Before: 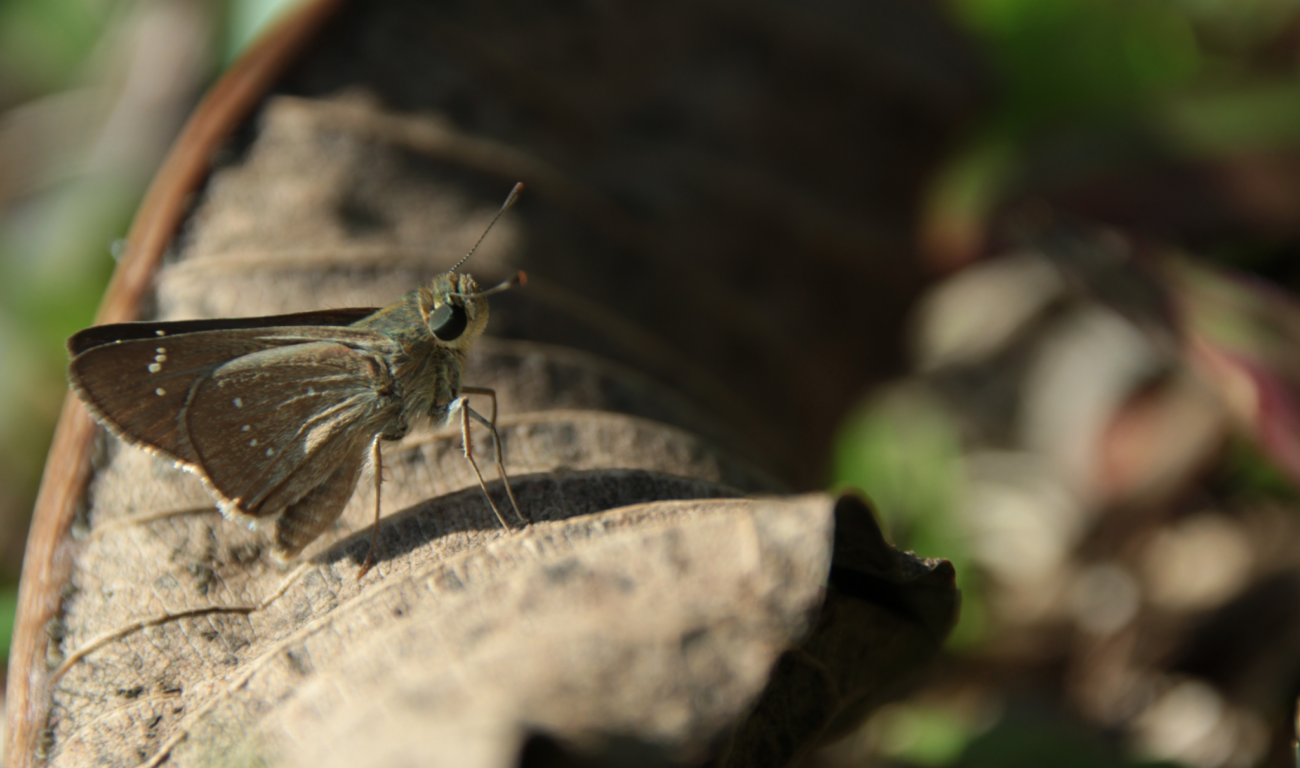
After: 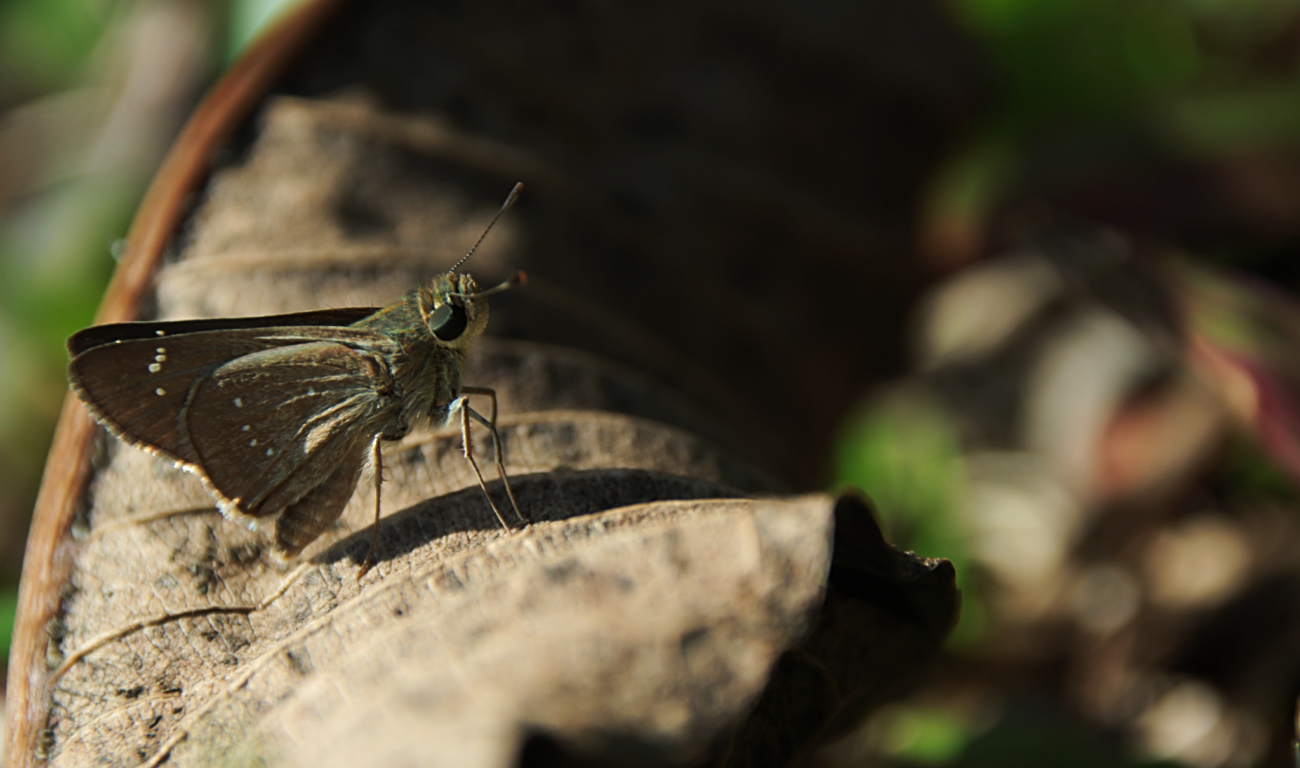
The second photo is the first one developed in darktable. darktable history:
tone curve: curves: ch0 [(0, 0) (0.003, 0.006) (0.011, 0.01) (0.025, 0.017) (0.044, 0.029) (0.069, 0.043) (0.1, 0.064) (0.136, 0.091) (0.177, 0.128) (0.224, 0.162) (0.277, 0.206) (0.335, 0.258) (0.399, 0.324) (0.468, 0.404) (0.543, 0.499) (0.623, 0.595) (0.709, 0.693) (0.801, 0.786) (0.898, 0.883) (1, 1)], preserve colors none
sharpen: on, module defaults
